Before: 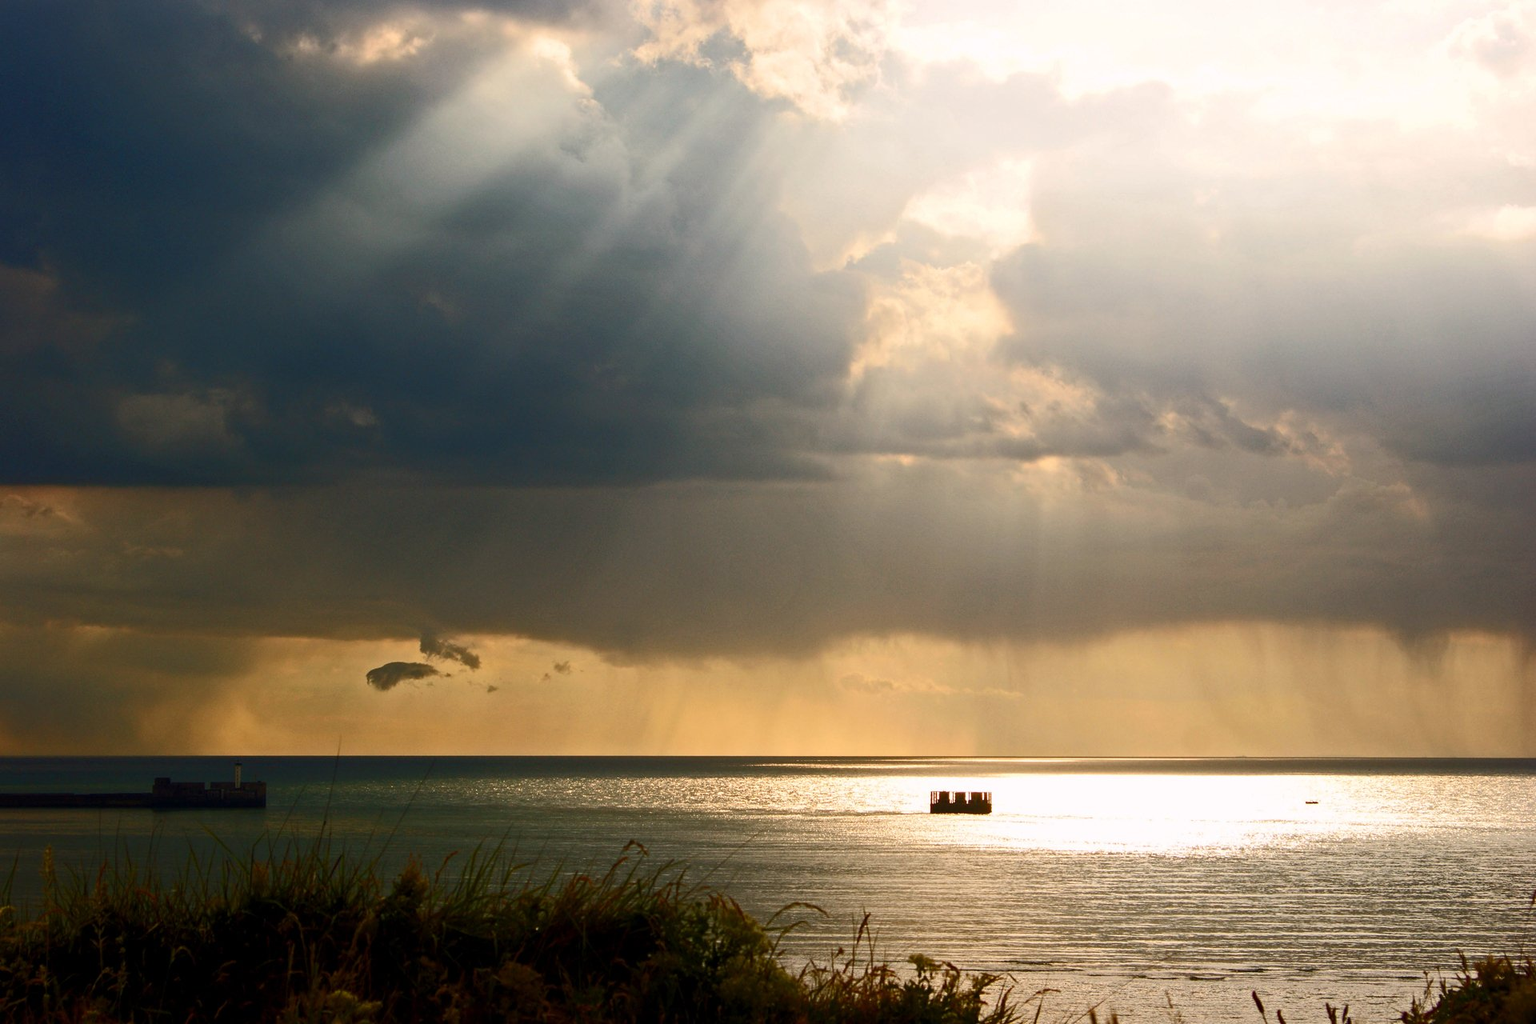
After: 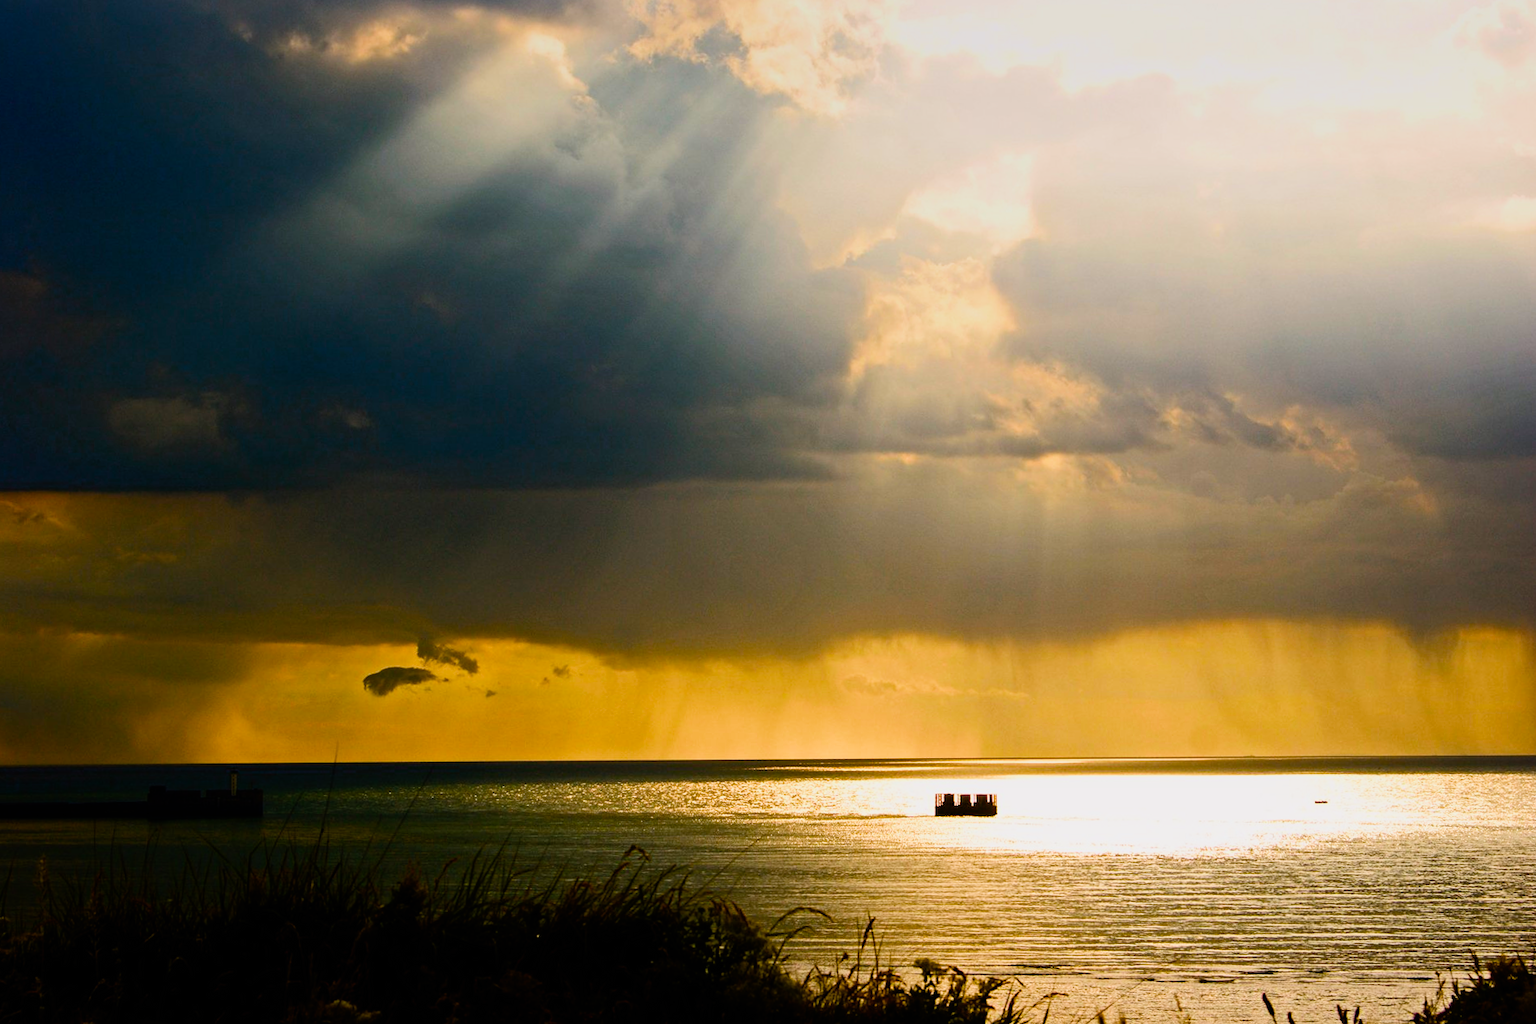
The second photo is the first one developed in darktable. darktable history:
graduated density: on, module defaults
rotate and perspective: rotation -0.45°, automatic cropping original format, crop left 0.008, crop right 0.992, crop top 0.012, crop bottom 0.988
filmic rgb: black relative exposure -7.92 EV, white relative exposure 4.13 EV, threshold 3 EV, hardness 4.02, latitude 51.22%, contrast 1.013, shadows ↔ highlights balance 5.35%, color science v5 (2021), contrast in shadows safe, contrast in highlights safe, enable highlight reconstruction true
color balance rgb: linear chroma grading › global chroma 9%, perceptual saturation grading › global saturation 36%, perceptual saturation grading › shadows 35%, perceptual brilliance grading › global brilliance 21.21%, perceptual brilliance grading › shadows -35%, global vibrance 21.21%
